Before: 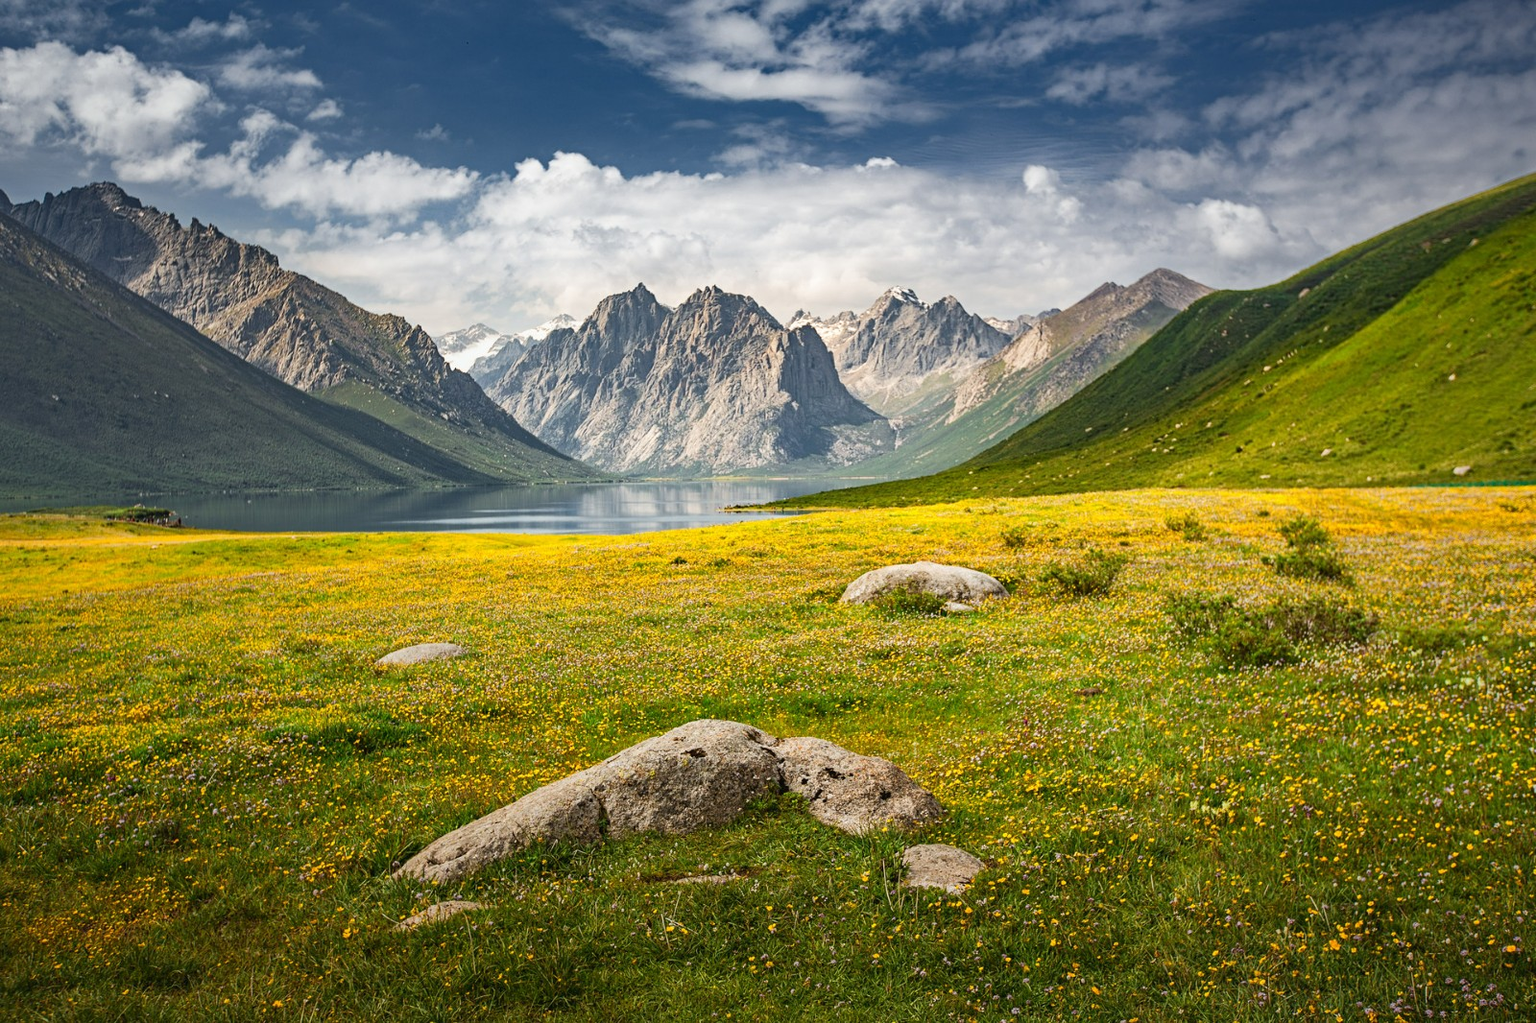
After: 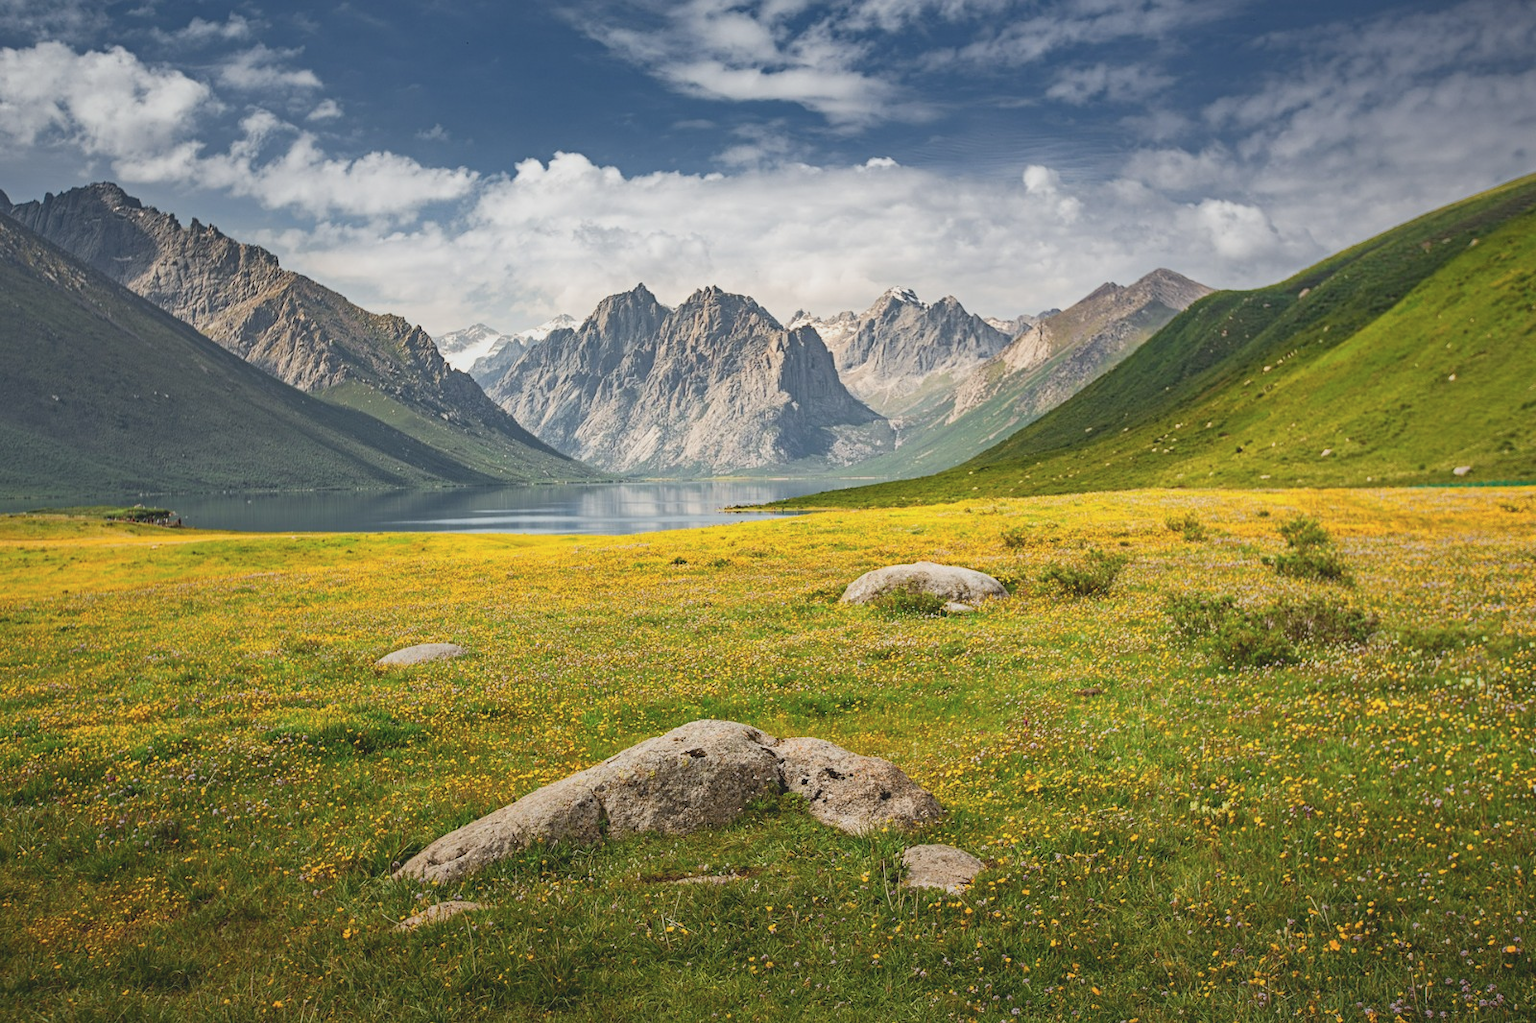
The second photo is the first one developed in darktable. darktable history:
contrast brightness saturation: contrast -0.146, brightness 0.042, saturation -0.116
